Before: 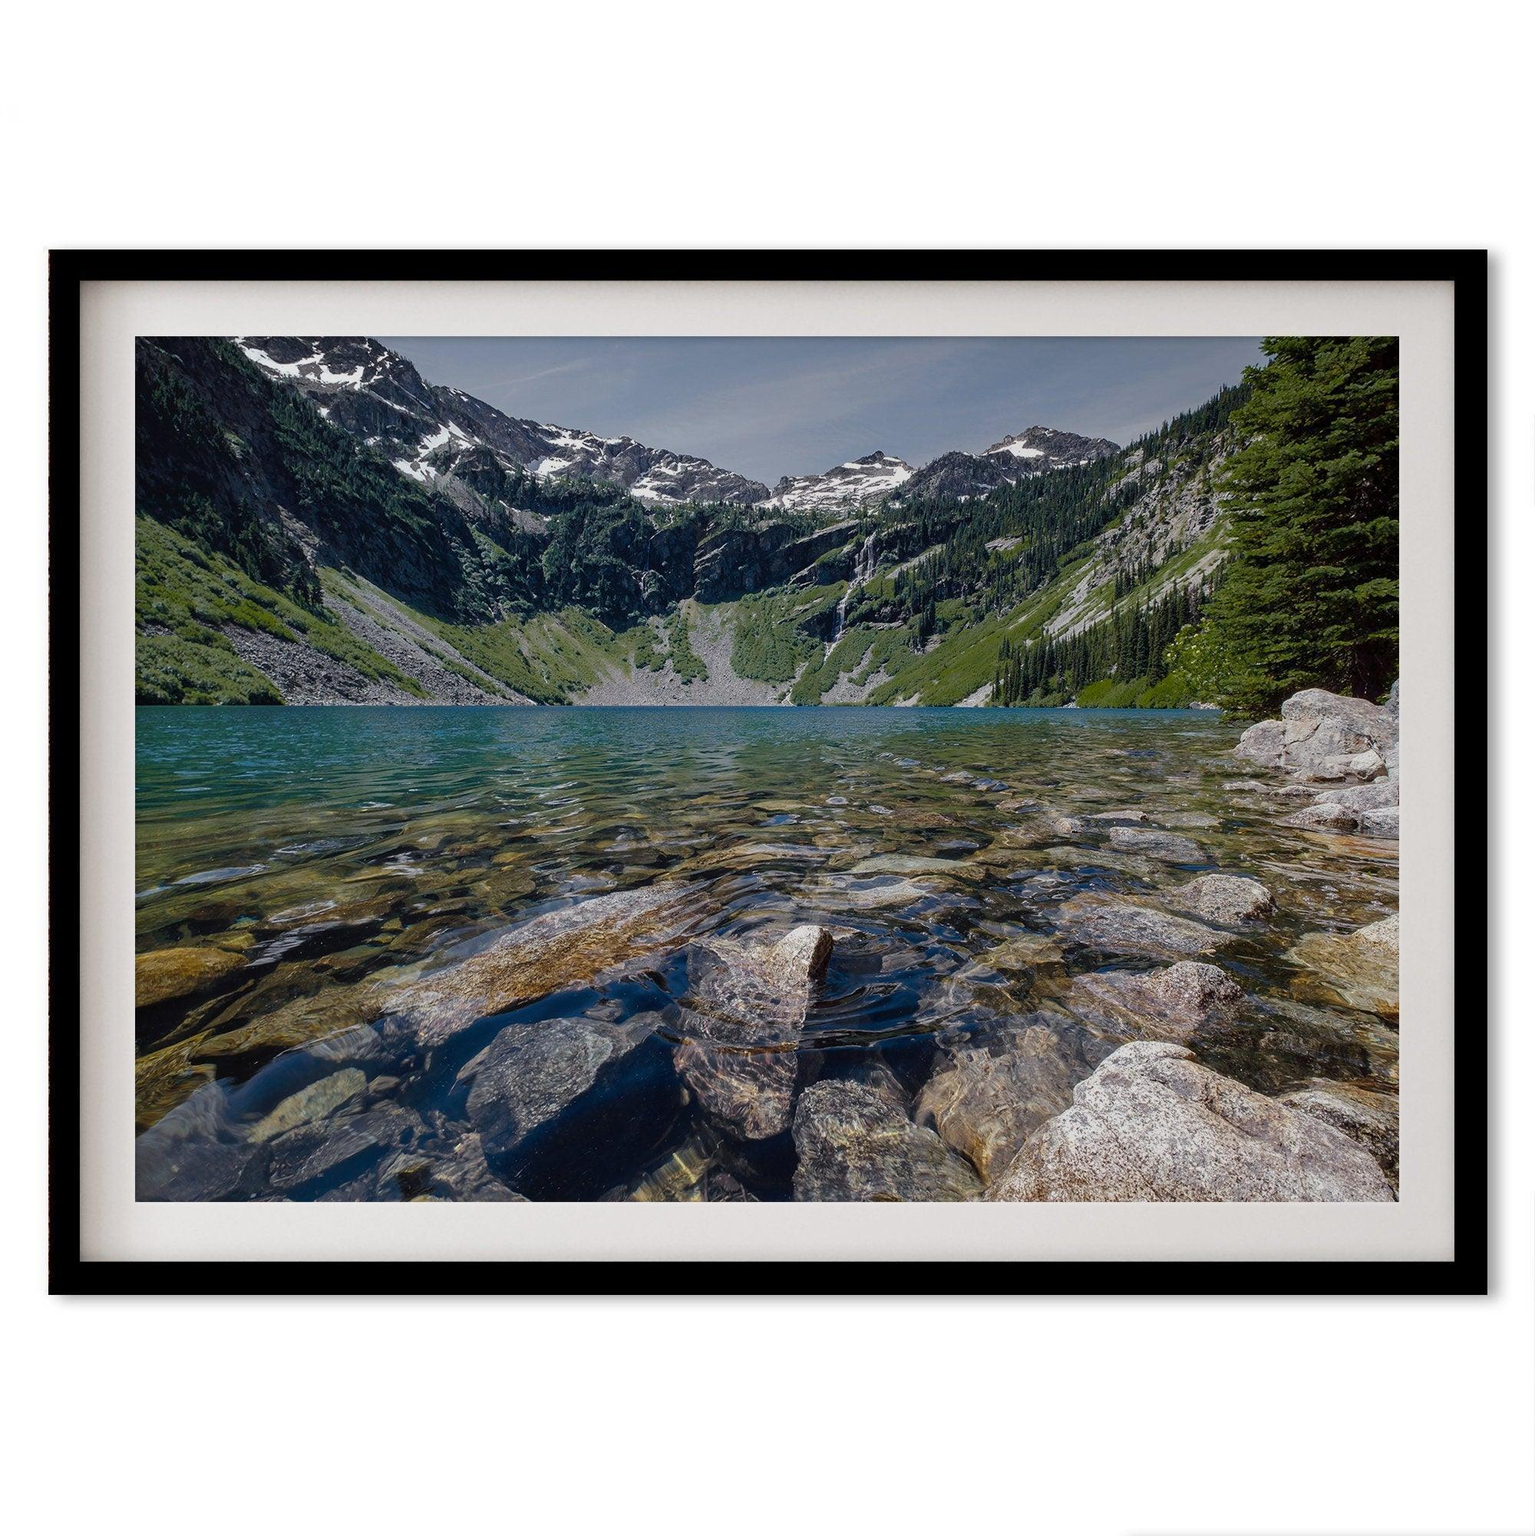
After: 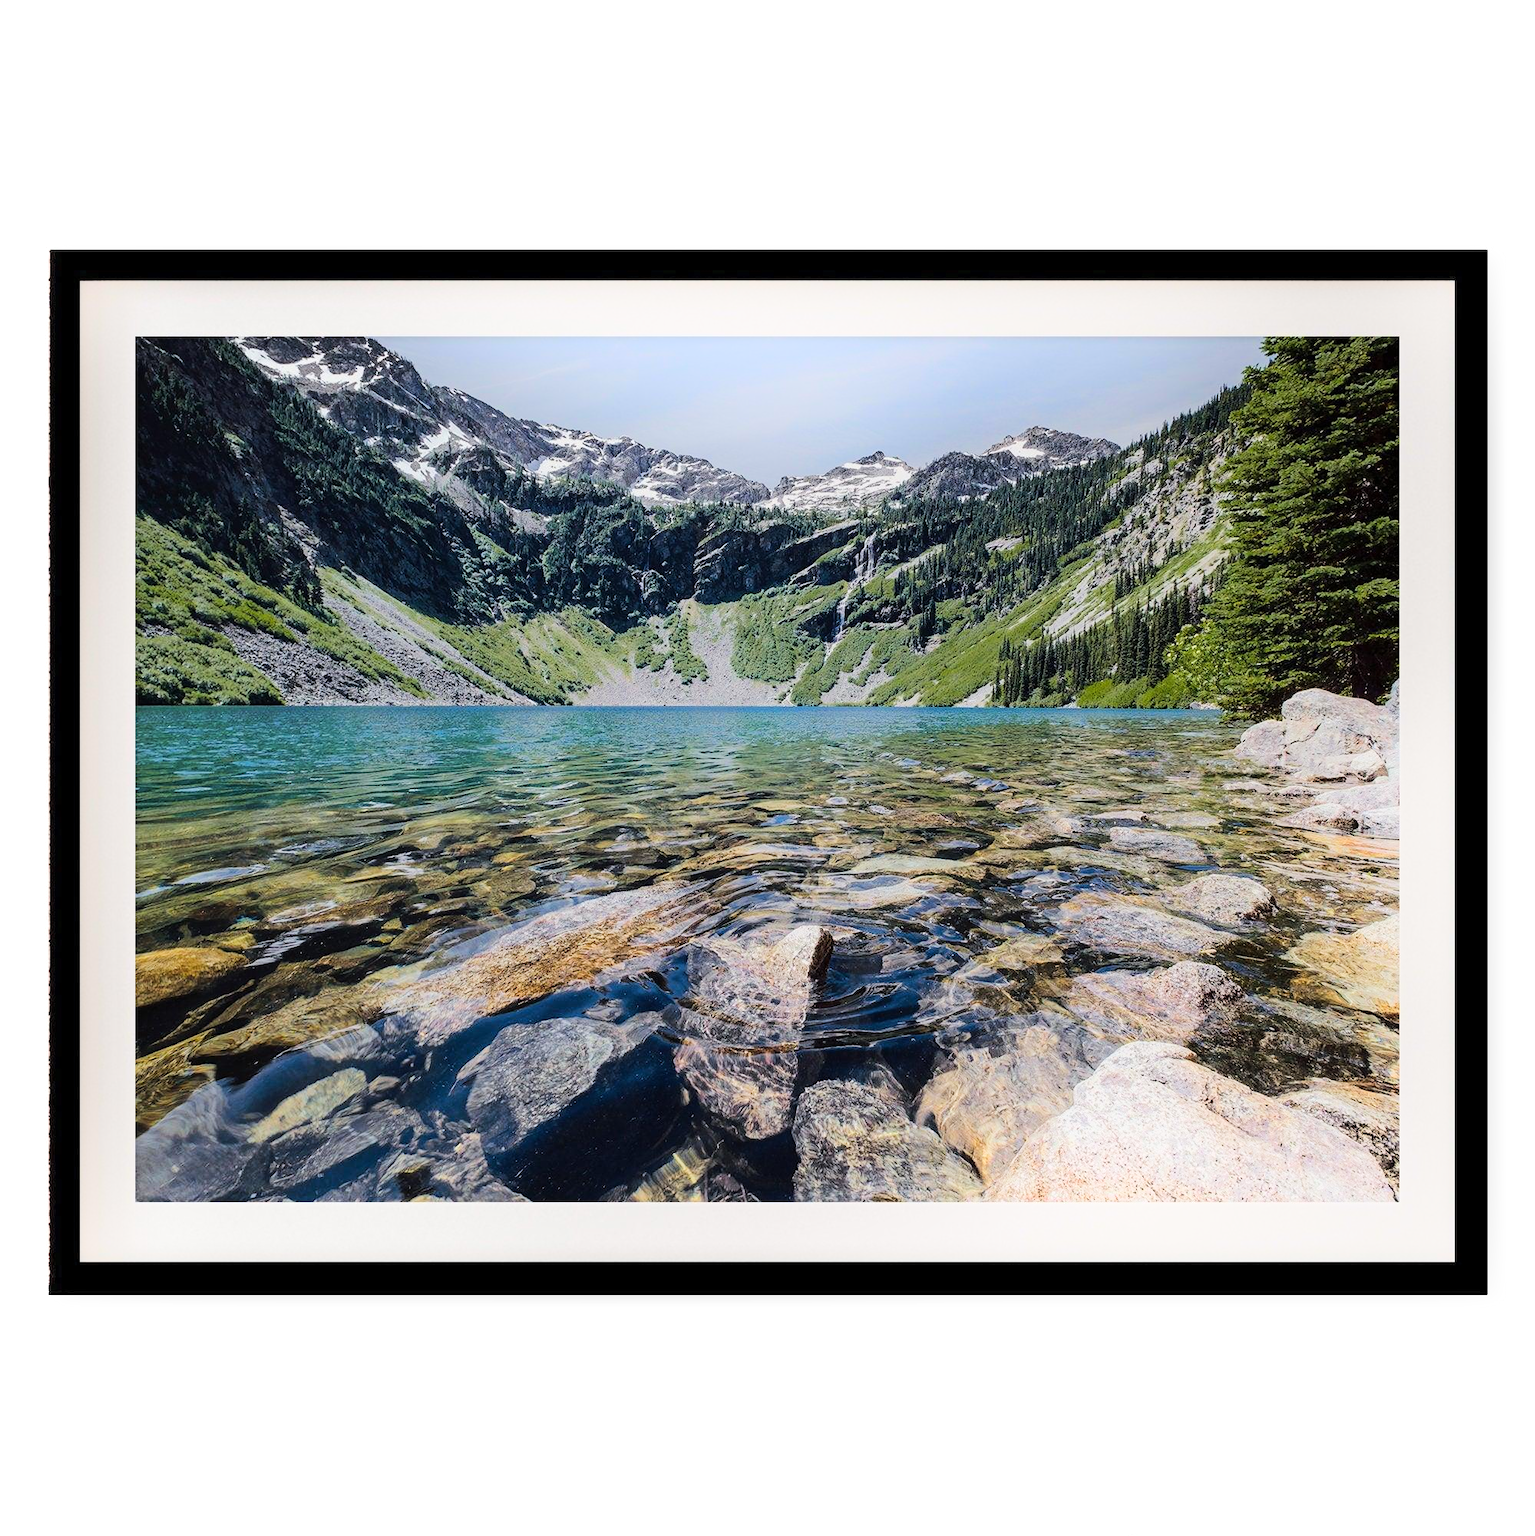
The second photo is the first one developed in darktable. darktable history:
tone equalizer: -7 EV 0.15 EV, -6 EV 0.575 EV, -5 EV 1.11 EV, -4 EV 1.36 EV, -3 EV 1.13 EV, -2 EV 0.6 EV, -1 EV 0.151 EV, edges refinement/feathering 500, mask exposure compensation -1.57 EV, preserve details no
shadows and highlights: shadows -20.74, highlights 99.99, soften with gaussian
